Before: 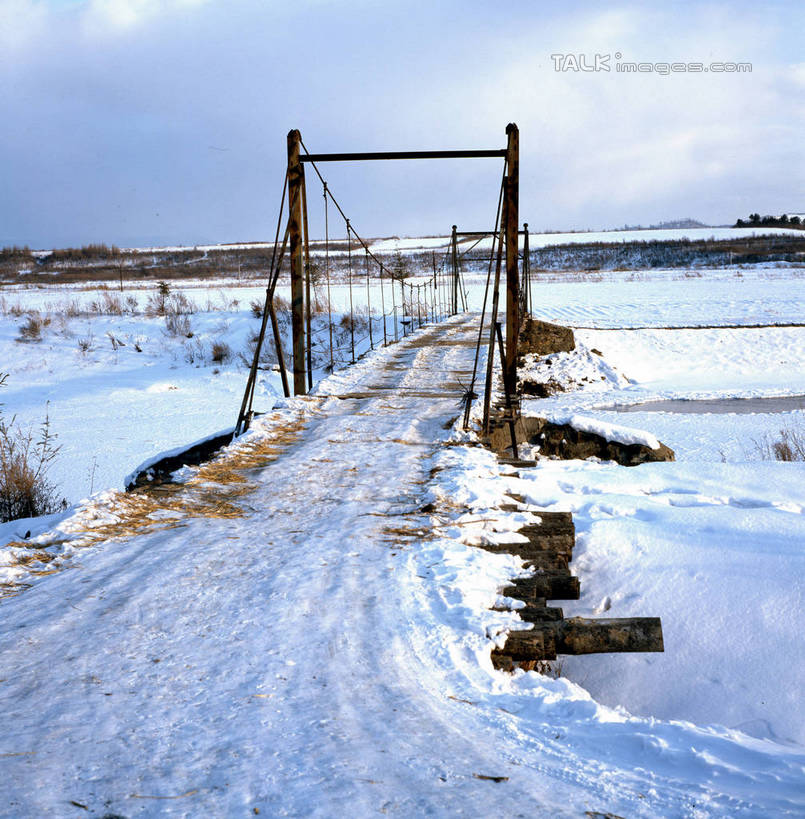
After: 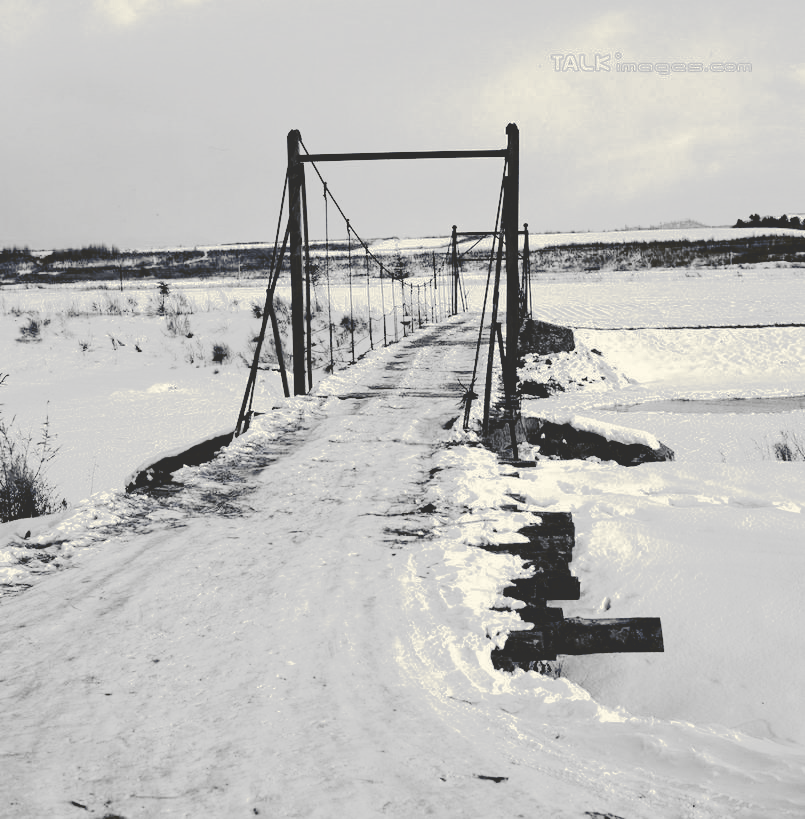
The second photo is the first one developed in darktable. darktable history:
tone curve: curves: ch0 [(0, 0) (0.003, 0.185) (0.011, 0.185) (0.025, 0.187) (0.044, 0.185) (0.069, 0.185) (0.1, 0.18) (0.136, 0.18) (0.177, 0.179) (0.224, 0.202) (0.277, 0.252) (0.335, 0.343) (0.399, 0.452) (0.468, 0.553) (0.543, 0.643) (0.623, 0.717) (0.709, 0.778) (0.801, 0.82) (0.898, 0.856) (1, 1)], preserve colors none
color look up table: target L [85.98, 81.69, 87.41, 81.69, 55.28, 48.57, 56.32, 58.64, 31.46, 24.42, 203.09, 73.68, 70.73, 68.49, 64.74, 63.22, 46.97, 37.41, 36.57, 25.32, 28.56, 18.94, 19.87, 19.87, 90.24, 93.05, 63.98, 68.49, 80.24, 75.88, 63.98, 63.22, 83.84, 44, 47.5, 56.32, 23.52, 30.3, 46.03, 18.94, 21.25, 97.23, 100, 90.24, 81.69, 71.47, 50.43, 46.43, 20.79], target a [-0.101, -0.002, -0.002, -0.002, 0.001, 0.001, 0, -0.001, 0.001, 0, 0, -0.002, -0.002, -0.001, 0, -0.001, 0.001, 0.001, 0.001, 0, 0.001, -1.61, -0.001, -0.001, -0.1, -0.099, 0, -0.001, -0.103, -0.002, 0, -0.001, -0.002, 0.001, 0.001, 0, 0, 0.001, 0, -1.61, 0, -0.474, -0.285, -0.1, -0.002, -0.002, 0, 0, 0], target b [1.25, 0.021, 0.02, 0.021, -0.003, -0.003, 0.002, 0.02, -0.004, 0.007, -0.002, 0.021, 0.022, 0.002, 0.002, 0.021, -0.003, -0.005, -0.003, -0.001, -0.004, 31.74, 0.007, 0.007, 1.236, 1.228, 0.002, 0.002, 1.268, 0.021, 0.002, 0.021, 0.02, -0.003, -0.003, 0.002, -0.003, -0.004, 0.002, 31.74, -0.001, 6.025, 3.593, 1.236, 0.021, 0.022, -0.003, 0.002, 0.006], num patches 49
